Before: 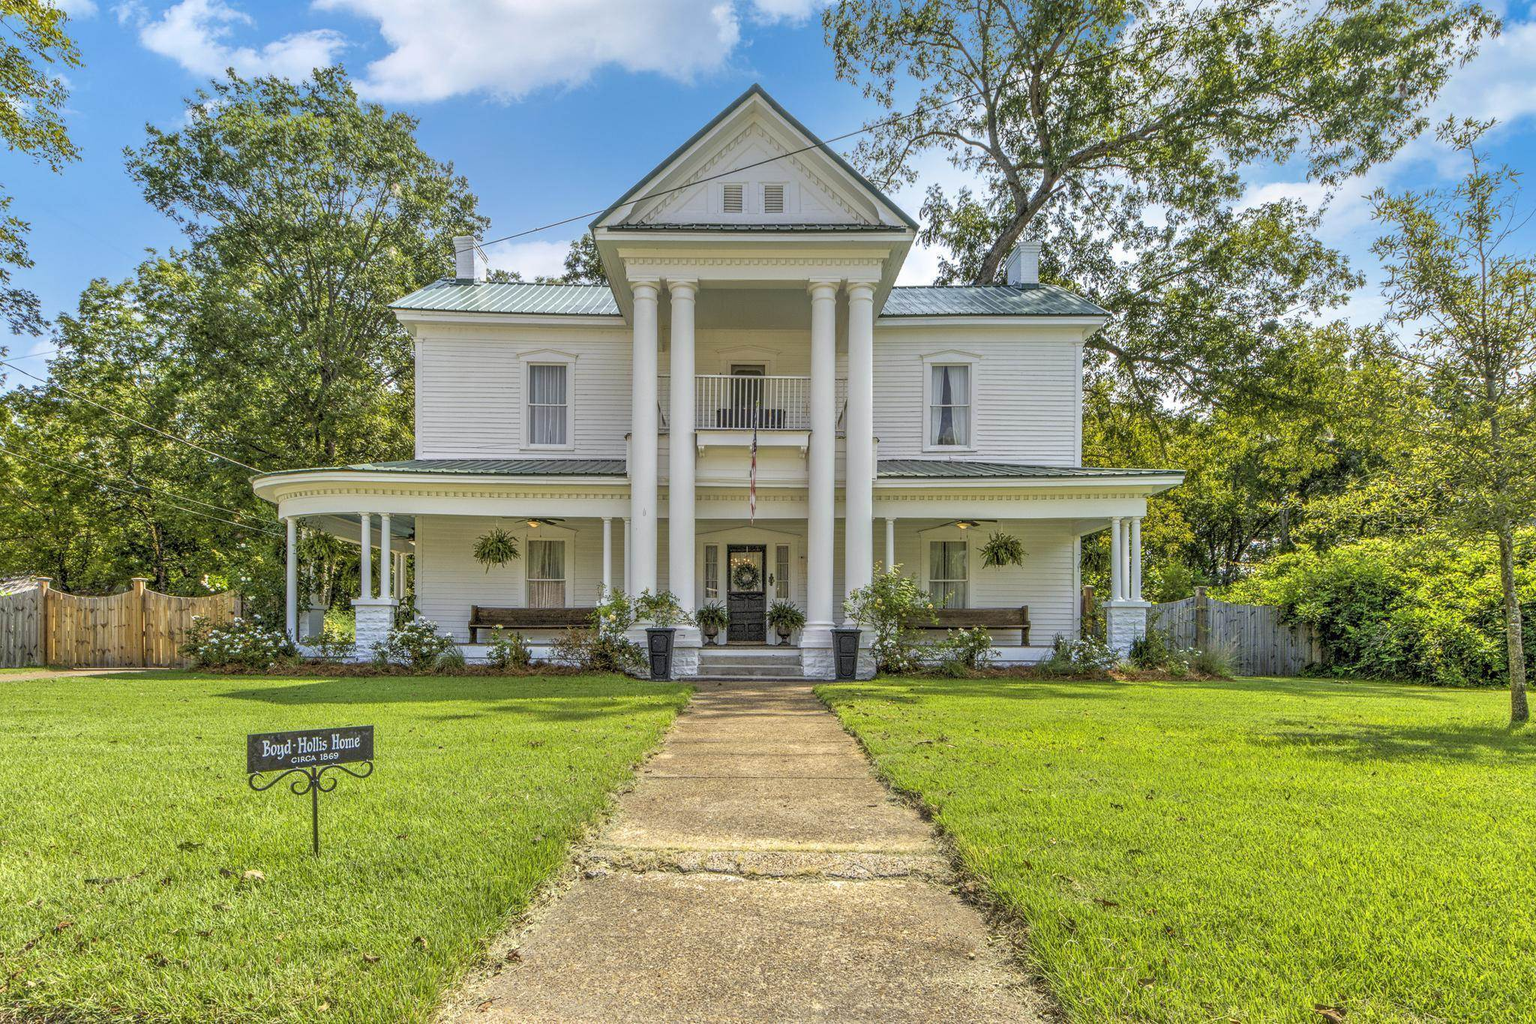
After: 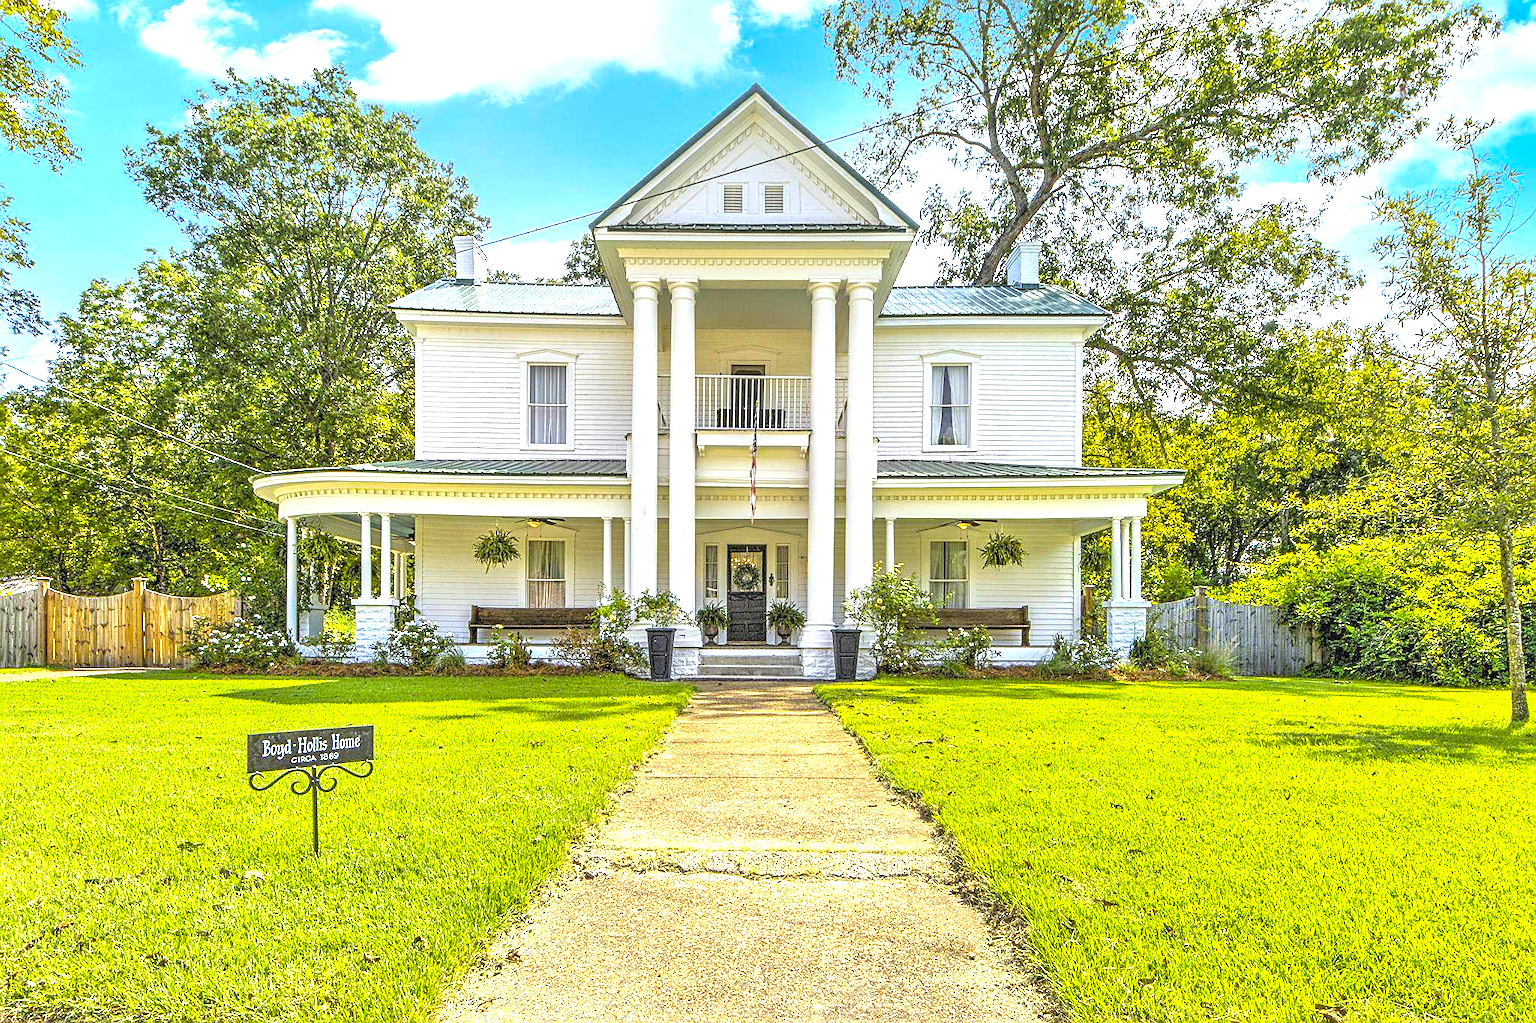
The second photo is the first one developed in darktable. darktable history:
color balance rgb: global offset › luminance 0.265%, perceptual saturation grading › global saturation 25.021%, perceptual brilliance grading › global brilliance 17.29%, global vibrance 20%
exposure: exposure 0.52 EV, compensate highlight preservation false
sharpen: on, module defaults
